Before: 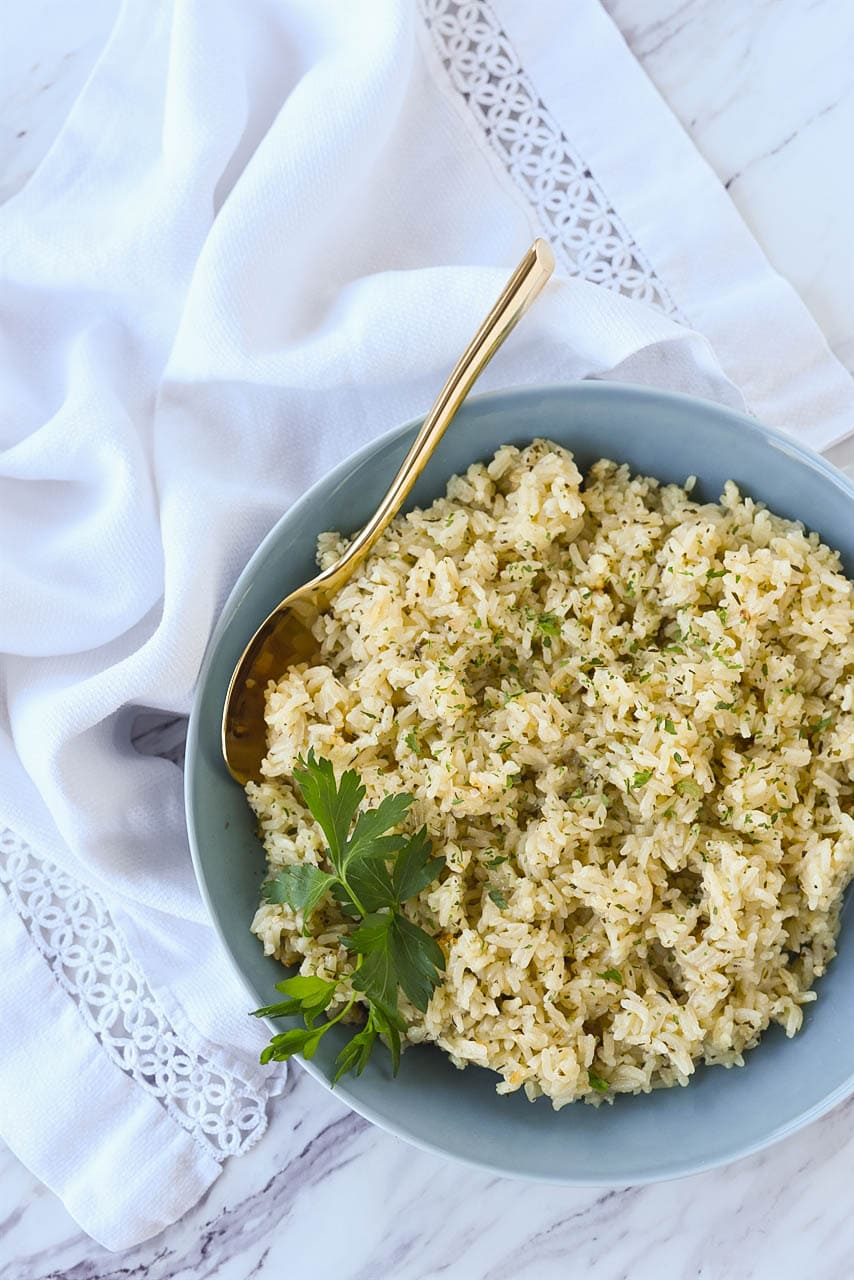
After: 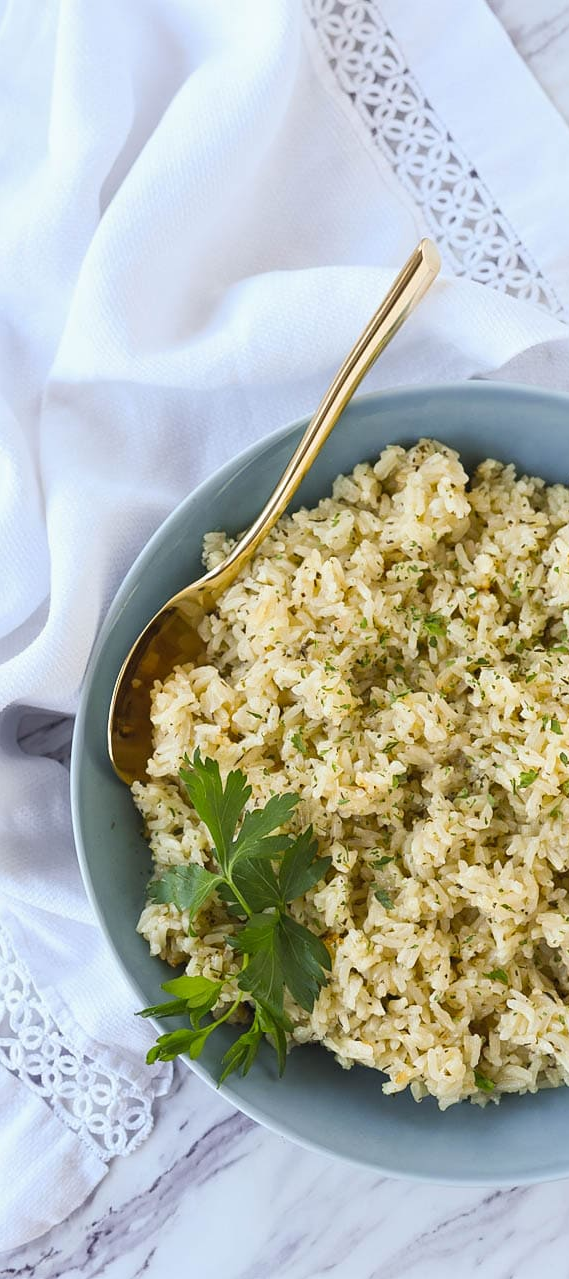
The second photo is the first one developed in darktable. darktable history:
crop and rotate: left 13.354%, right 19.992%
